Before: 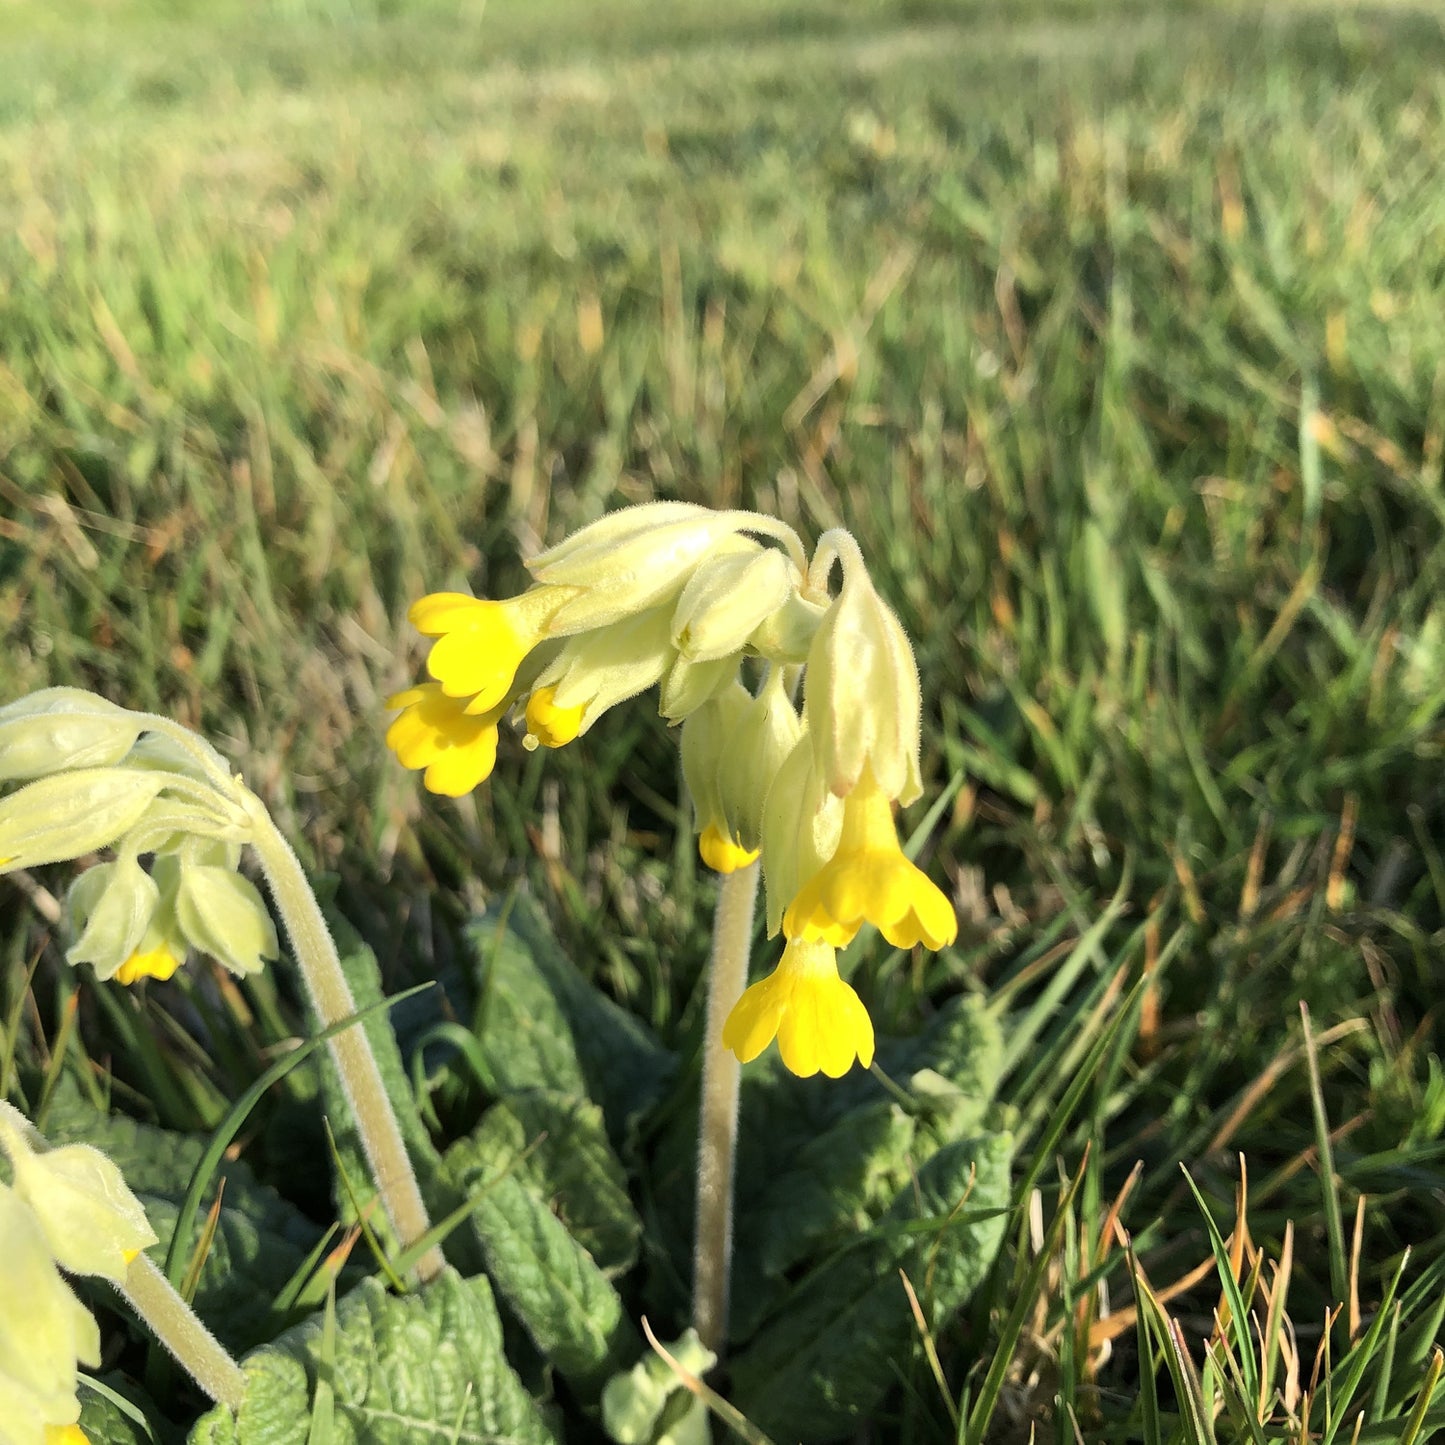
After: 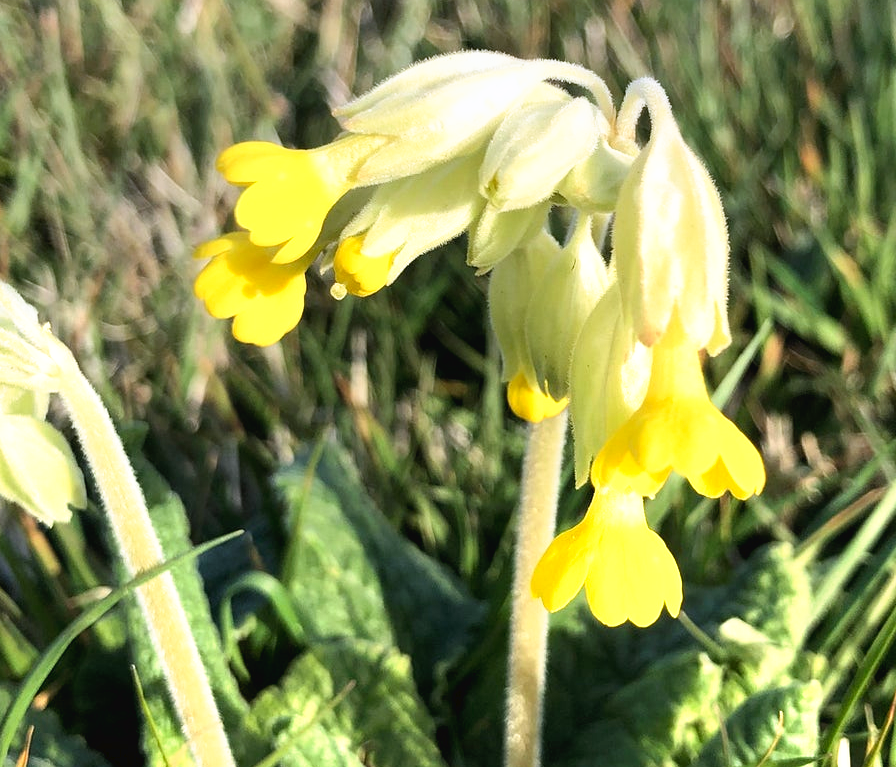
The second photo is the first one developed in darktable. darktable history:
graduated density: hue 238.83°, saturation 50%
rotate and perspective: automatic cropping original format, crop left 0, crop top 0
tone equalizer: on, module defaults
crop: left 13.312%, top 31.28%, right 24.627%, bottom 15.582%
tone curve: curves: ch0 [(0, 0) (0.003, 0.028) (0.011, 0.028) (0.025, 0.026) (0.044, 0.036) (0.069, 0.06) (0.1, 0.101) (0.136, 0.15) (0.177, 0.203) (0.224, 0.271) (0.277, 0.345) (0.335, 0.422) (0.399, 0.515) (0.468, 0.611) (0.543, 0.716) (0.623, 0.826) (0.709, 0.942) (0.801, 0.992) (0.898, 1) (1, 1)], preserve colors none
